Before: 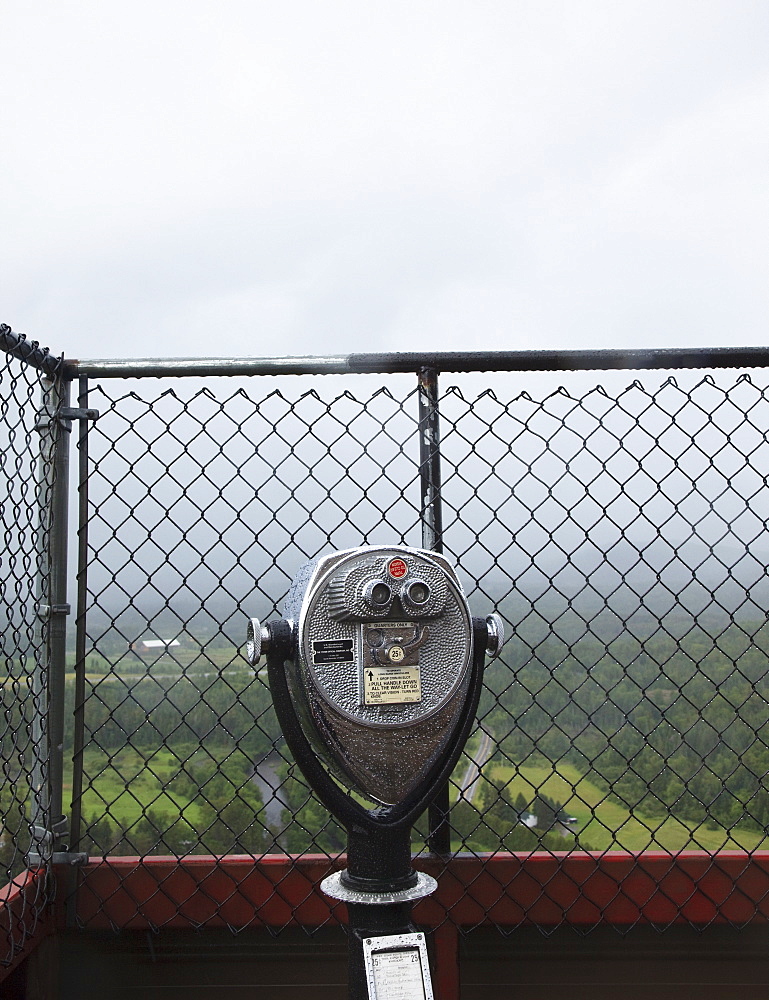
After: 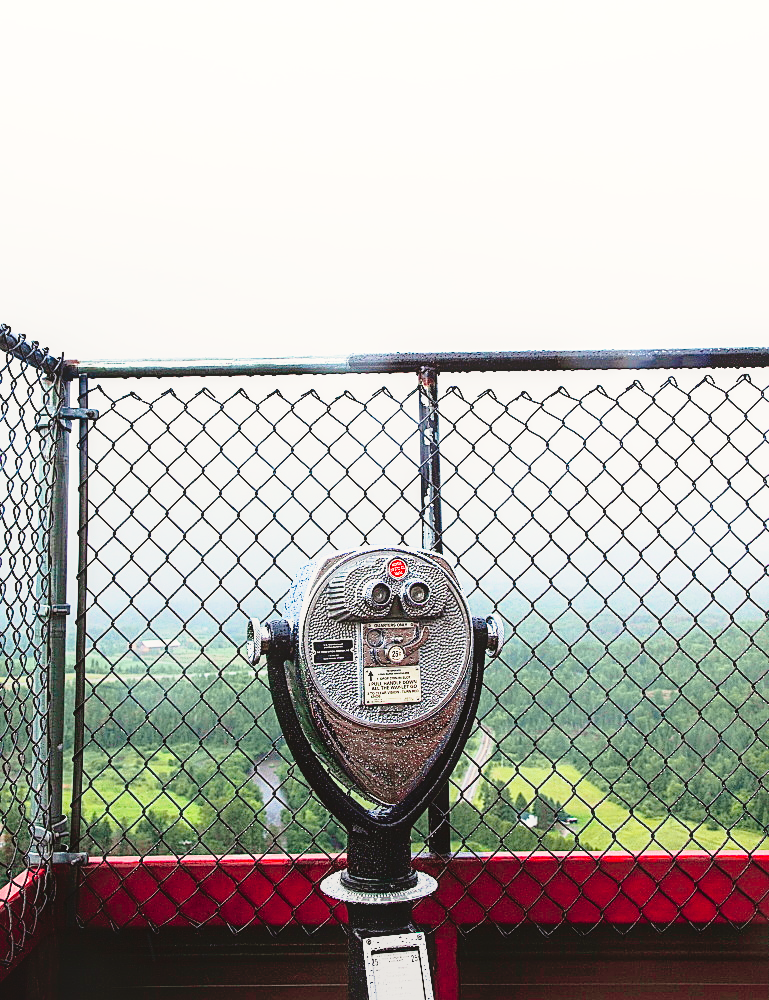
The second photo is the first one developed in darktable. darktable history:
tone curve: curves: ch0 [(0, 0.021) (0.059, 0.053) (0.197, 0.191) (0.32, 0.311) (0.495, 0.505) (0.725, 0.731) (0.89, 0.919) (1, 1)]; ch1 [(0, 0) (0.094, 0.081) (0.285, 0.299) (0.401, 0.424) (0.453, 0.439) (0.495, 0.496) (0.54, 0.55) (0.615, 0.637) (0.657, 0.683) (1, 1)]; ch2 [(0, 0) (0.257, 0.217) (0.43, 0.421) (0.498, 0.507) (0.547, 0.539) (0.595, 0.56) (0.644, 0.599) (1, 1)], color space Lab, independent channels, preserve colors none
contrast brightness saturation: contrast 0.07, brightness 0.08, saturation 0.18
sharpen: on, module defaults
local contrast: detail 110%
base curve: curves: ch0 [(0, 0) (0.012, 0.01) (0.073, 0.168) (0.31, 0.711) (0.645, 0.957) (1, 1)], preserve colors none
